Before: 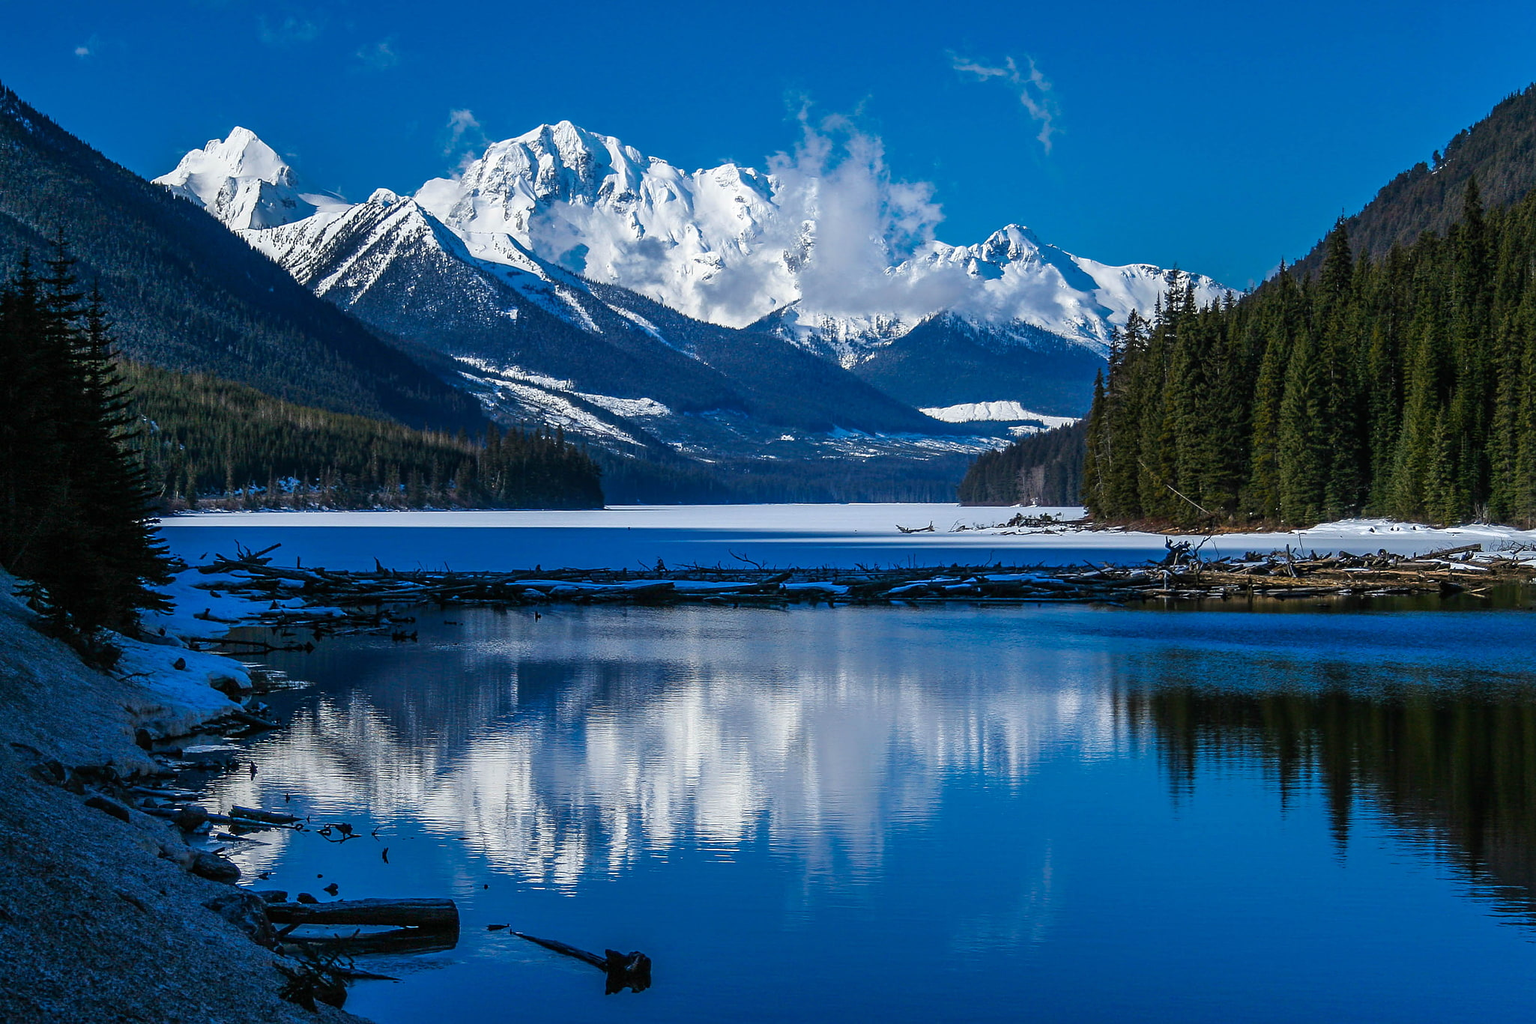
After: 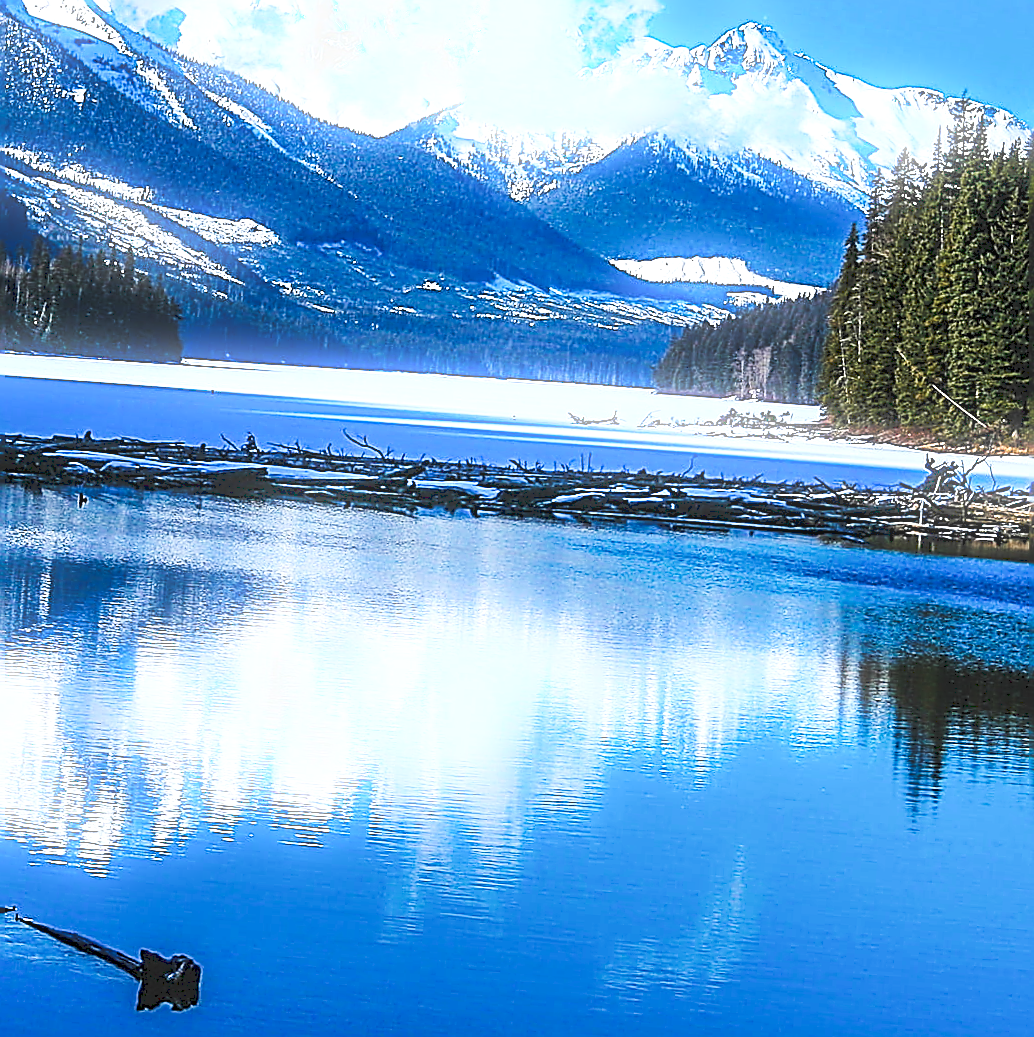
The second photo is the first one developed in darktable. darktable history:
tone curve: curves: ch0 [(0, 0) (0.003, 0.117) (0.011, 0.125) (0.025, 0.133) (0.044, 0.144) (0.069, 0.152) (0.1, 0.167) (0.136, 0.186) (0.177, 0.21) (0.224, 0.244) (0.277, 0.295) (0.335, 0.357) (0.399, 0.445) (0.468, 0.531) (0.543, 0.629) (0.623, 0.716) (0.709, 0.803) (0.801, 0.876) (0.898, 0.939) (1, 1)], preserve colors none
crop: left 31.379%, top 24.658%, right 20.326%, bottom 6.628%
exposure: exposure 1 EV, compensate highlight preservation false
shadows and highlights: shadows 12, white point adjustment 1.2, highlights -0.36, soften with gaussian
bloom: size 5%, threshold 95%, strength 15%
sharpen: amount 2
rotate and perspective: rotation 4.1°, automatic cropping off
